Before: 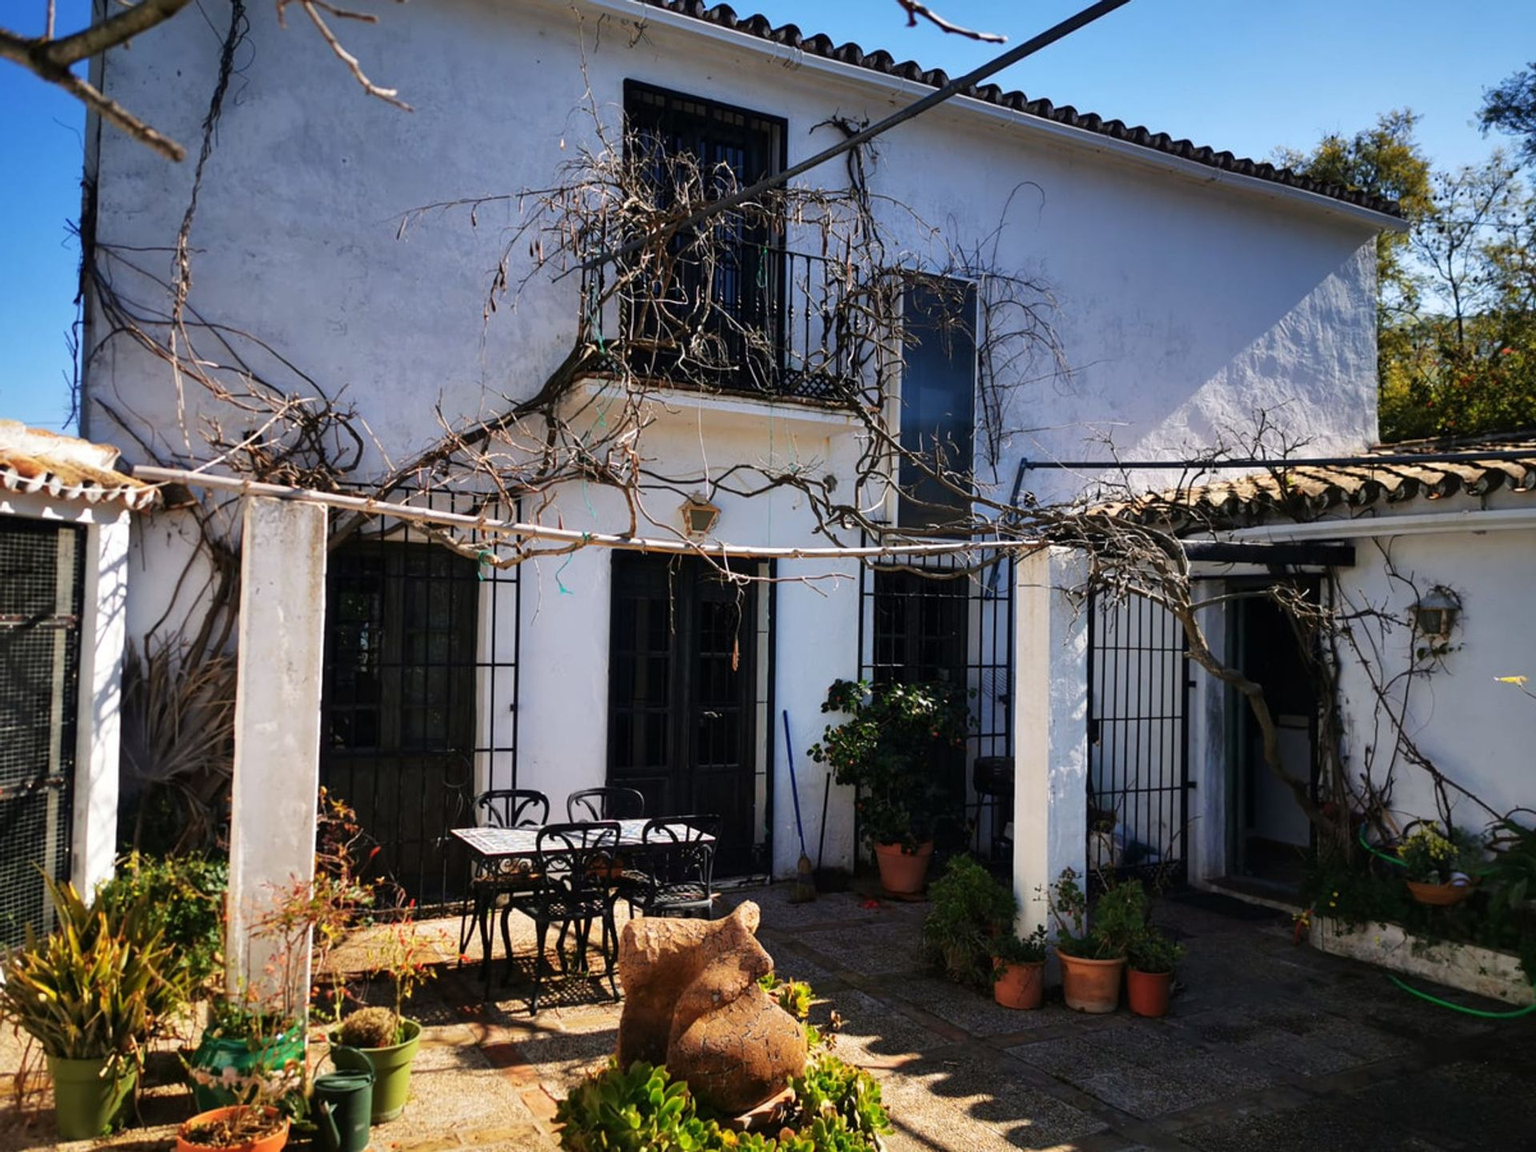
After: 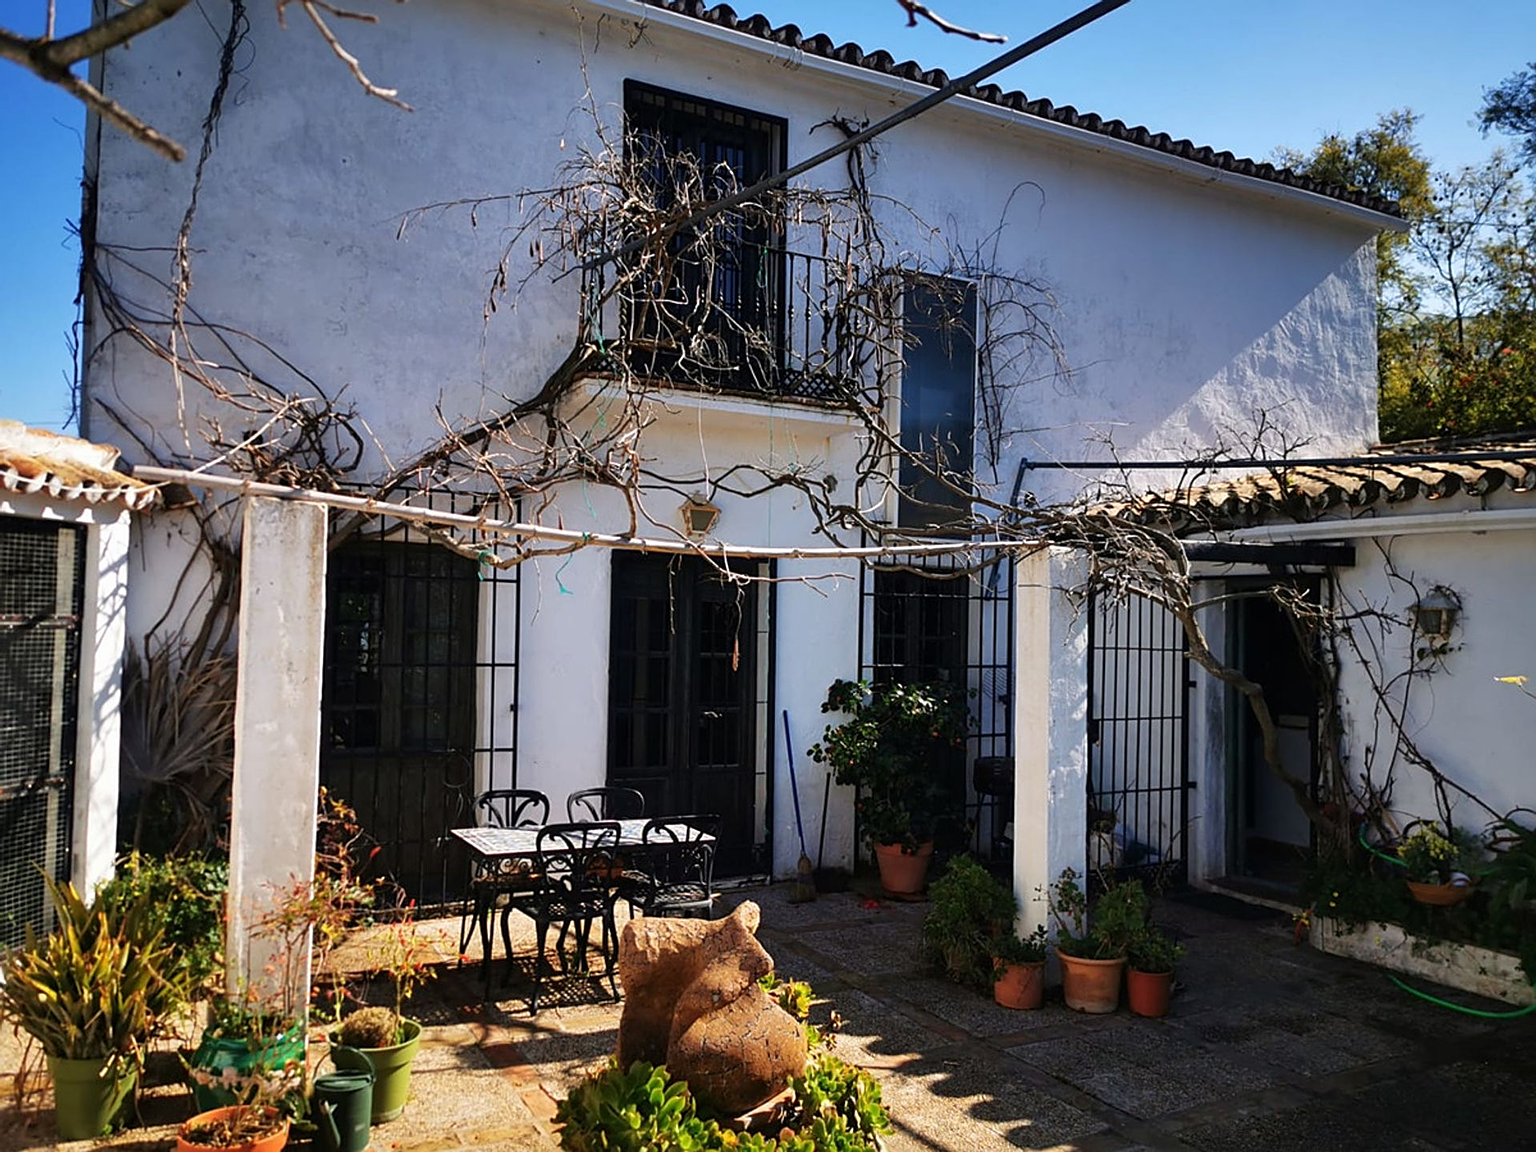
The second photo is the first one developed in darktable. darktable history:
sharpen: on, module defaults
exposure: exposure -0.01 EV
